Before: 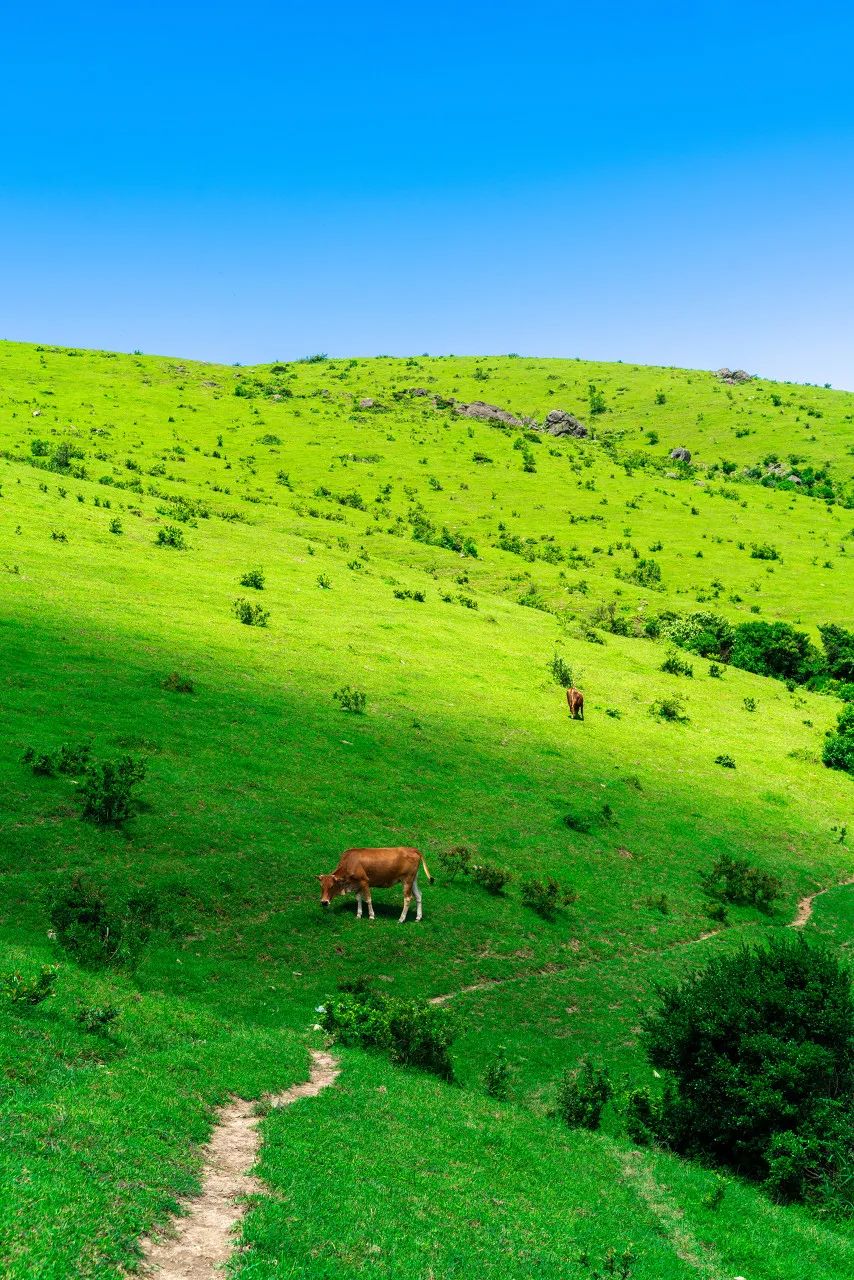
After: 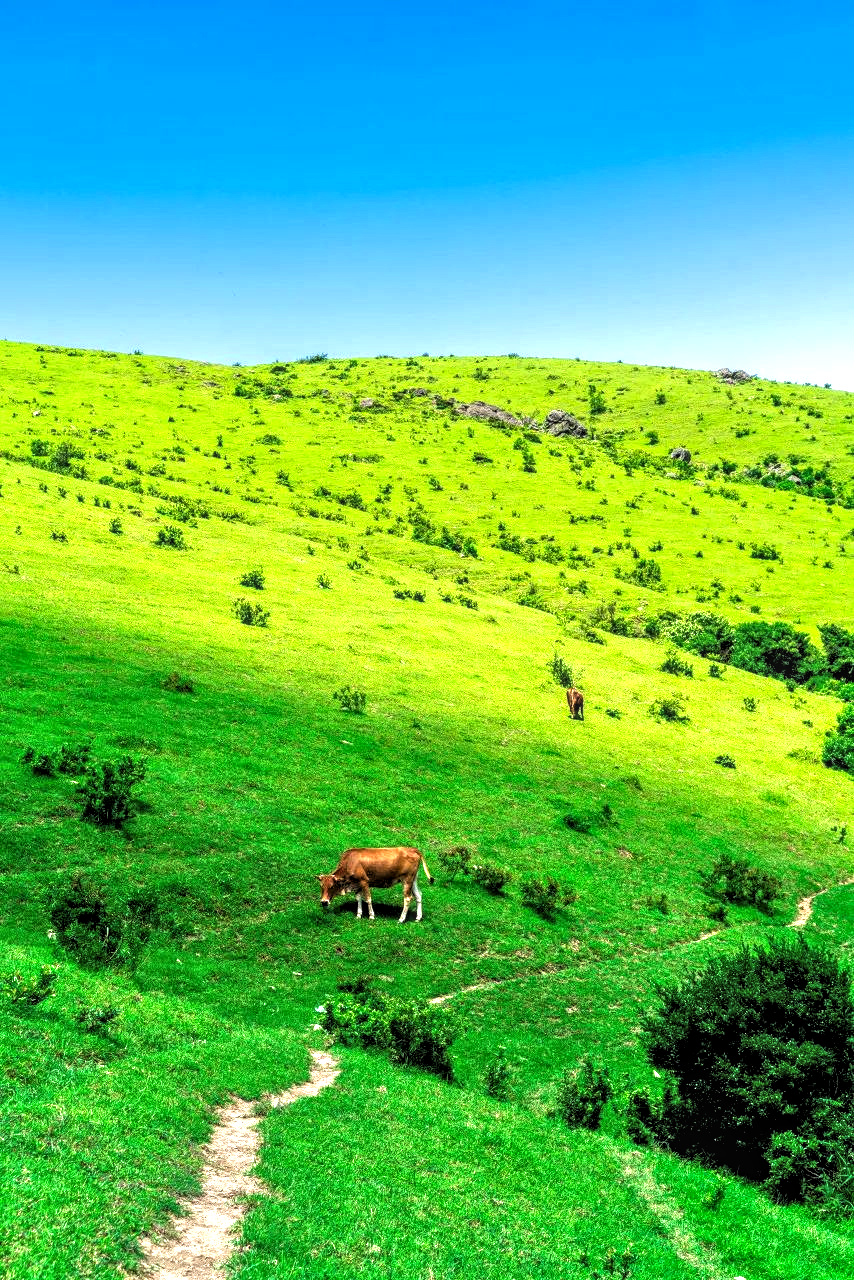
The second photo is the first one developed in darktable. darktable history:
tone equalizer: -7 EV 0.15 EV, -6 EV 0.6 EV, -5 EV 1.15 EV, -4 EV 1.33 EV, -3 EV 1.15 EV, -2 EV 0.6 EV, -1 EV 0.15 EV, mask exposure compensation -0.5 EV
local contrast: on, module defaults
levels: levels [0.129, 0.519, 0.867]
